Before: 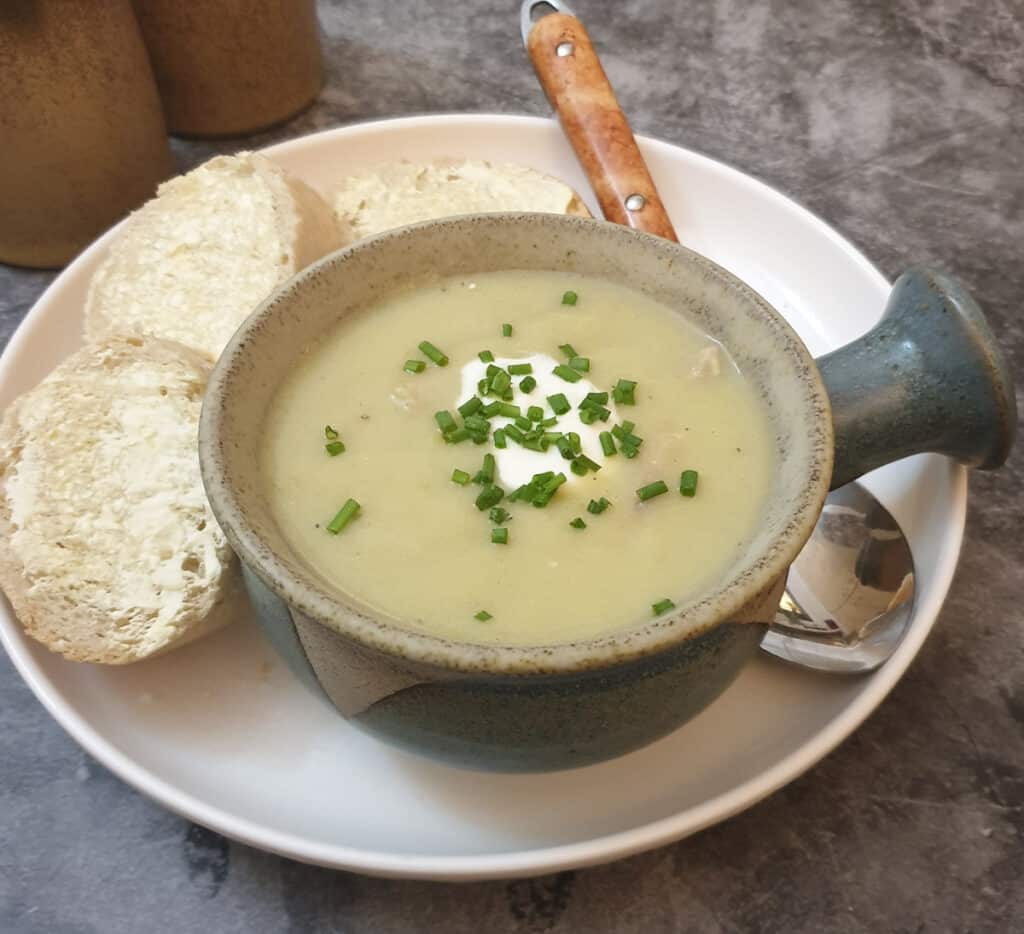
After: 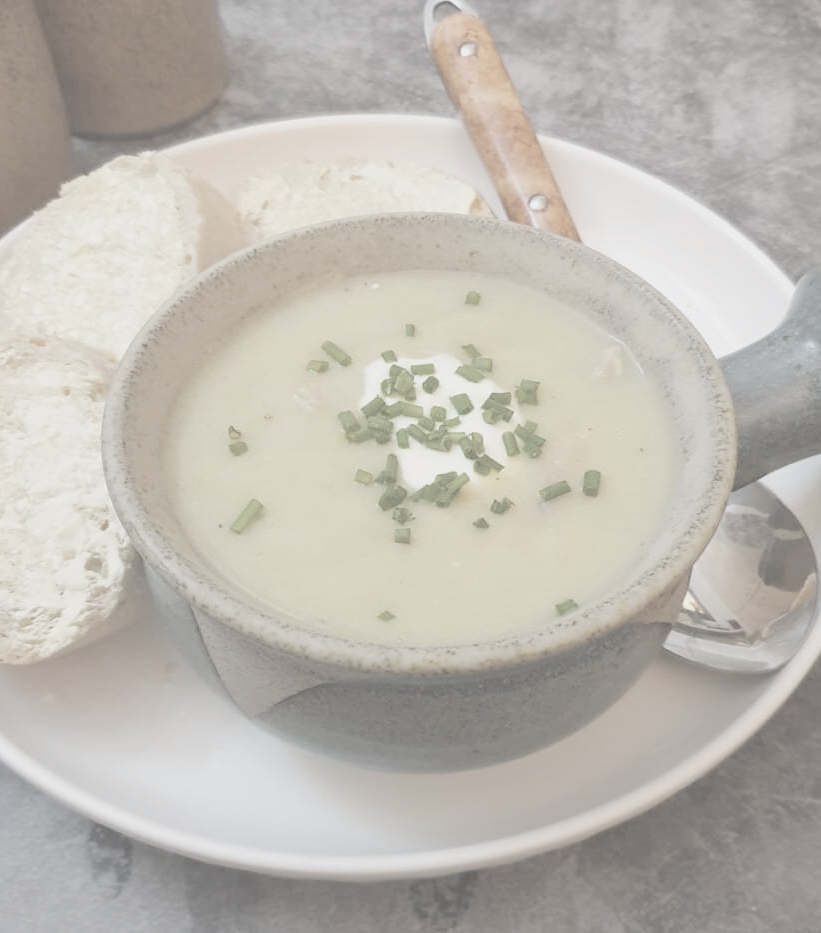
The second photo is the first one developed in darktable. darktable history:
color balance rgb: shadows lift › hue 86.37°, linear chroma grading › global chroma 14.497%, perceptual saturation grading › global saturation 31.305%, contrast -10.618%
crop and rotate: left 9.547%, right 10.267%
levels: levels [0.101, 0.578, 0.953]
contrast brightness saturation: contrast -0.302, brightness 0.758, saturation -0.786
